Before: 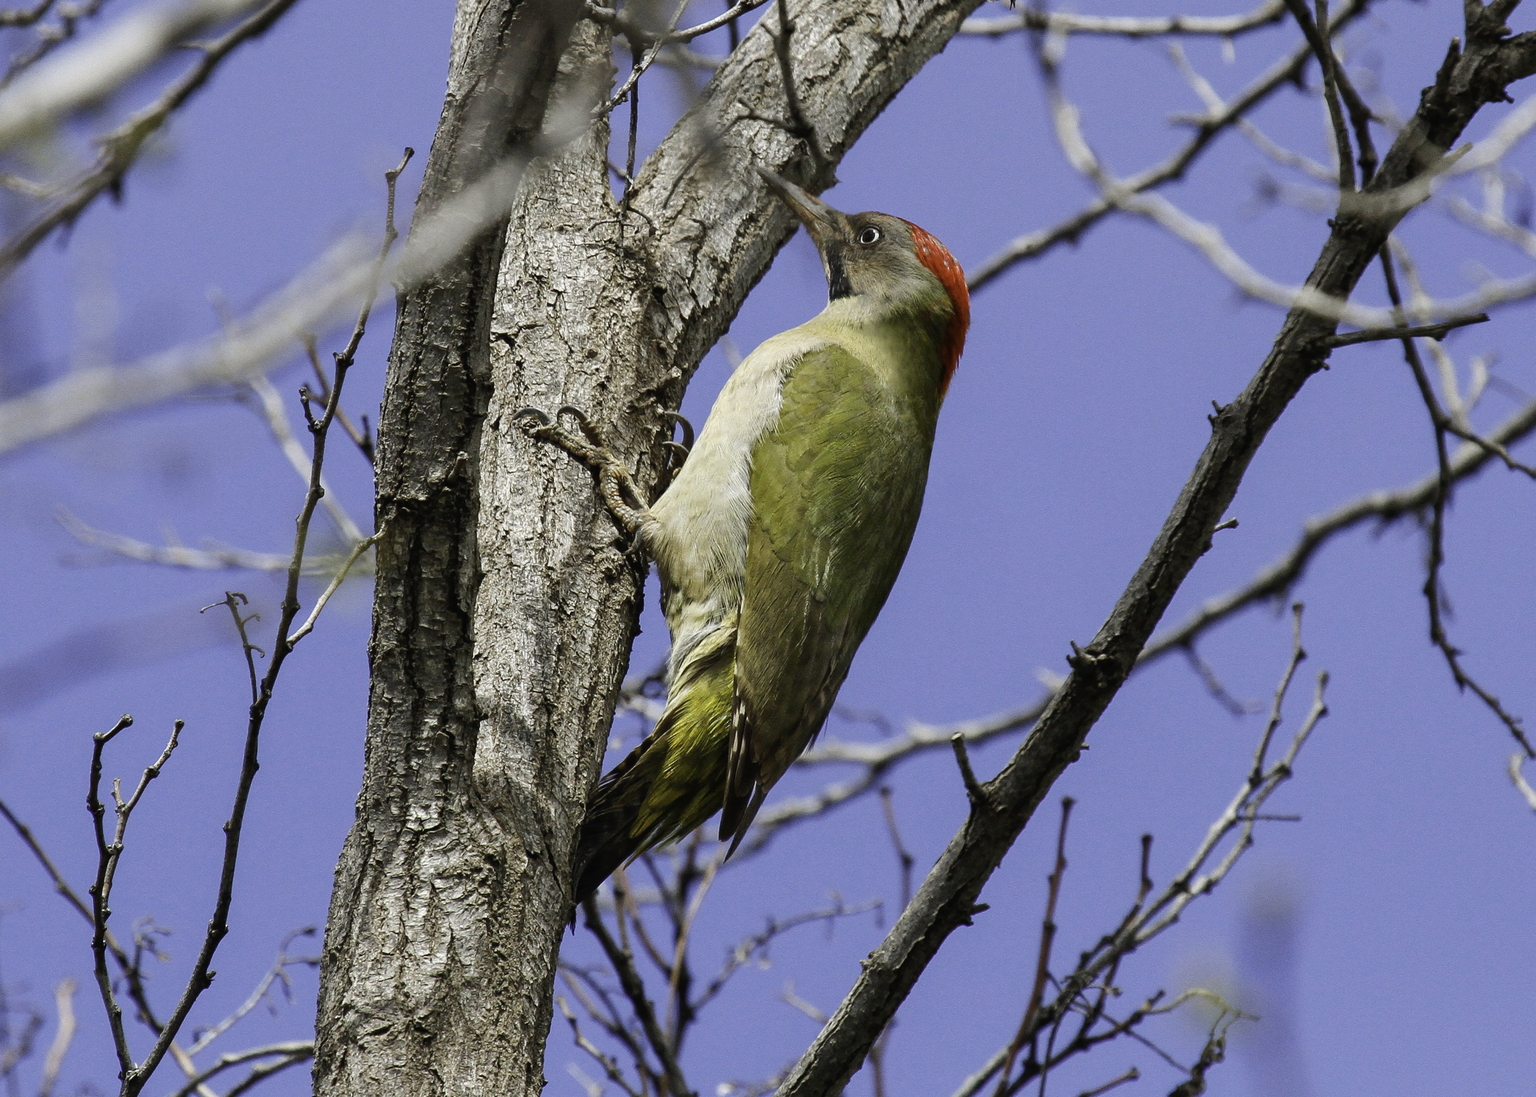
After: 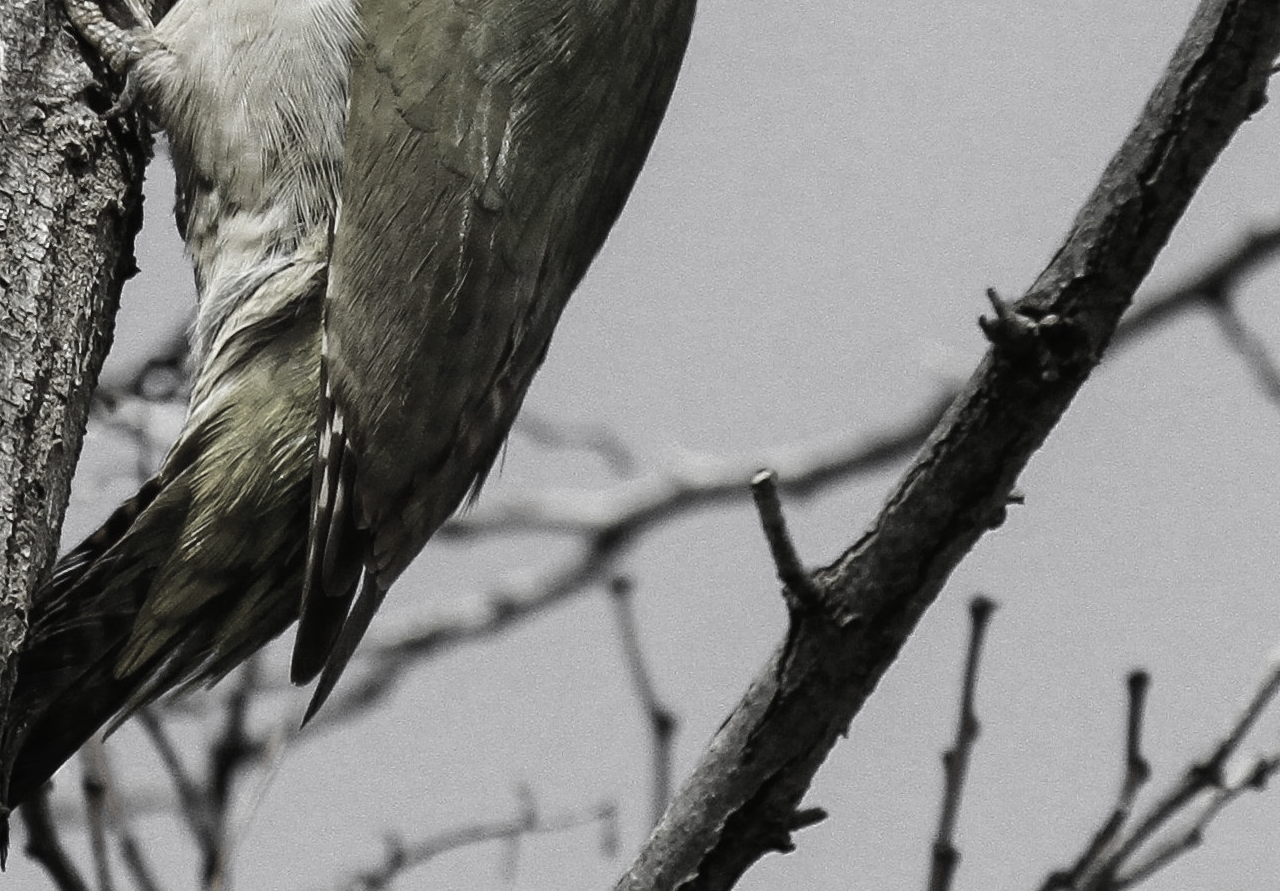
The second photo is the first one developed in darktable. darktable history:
color zones: curves: ch0 [(0, 0.613) (0.01, 0.613) (0.245, 0.448) (0.498, 0.529) (0.642, 0.665) (0.879, 0.777) (0.99, 0.613)]; ch1 [(0, 0.035) (0.121, 0.189) (0.259, 0.197) (0.415, 0.061) (0.589, 0.022) (0.732, 0.022) (0.857, 0.026) (0.991, 0.053)]
crop: left 37.221%, top 45.169%, right 20.63%, bottom 13.777%
color correction: saturation 0.8
